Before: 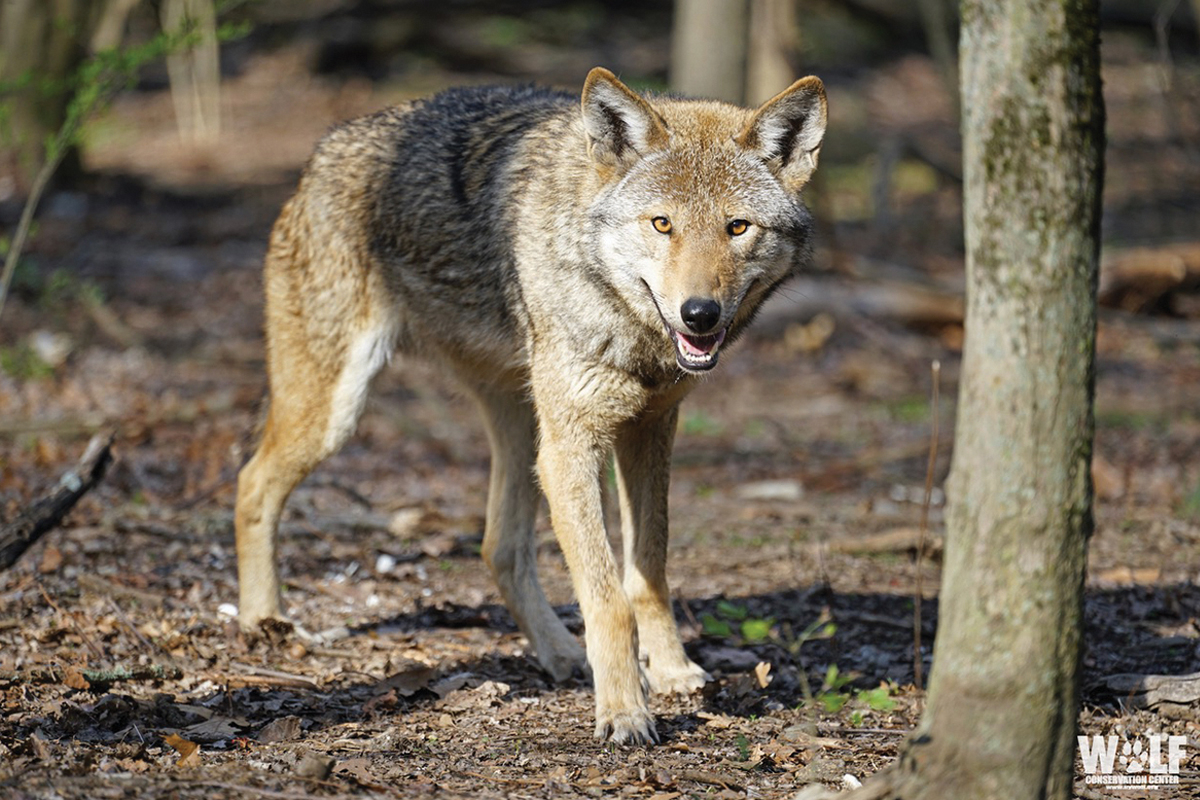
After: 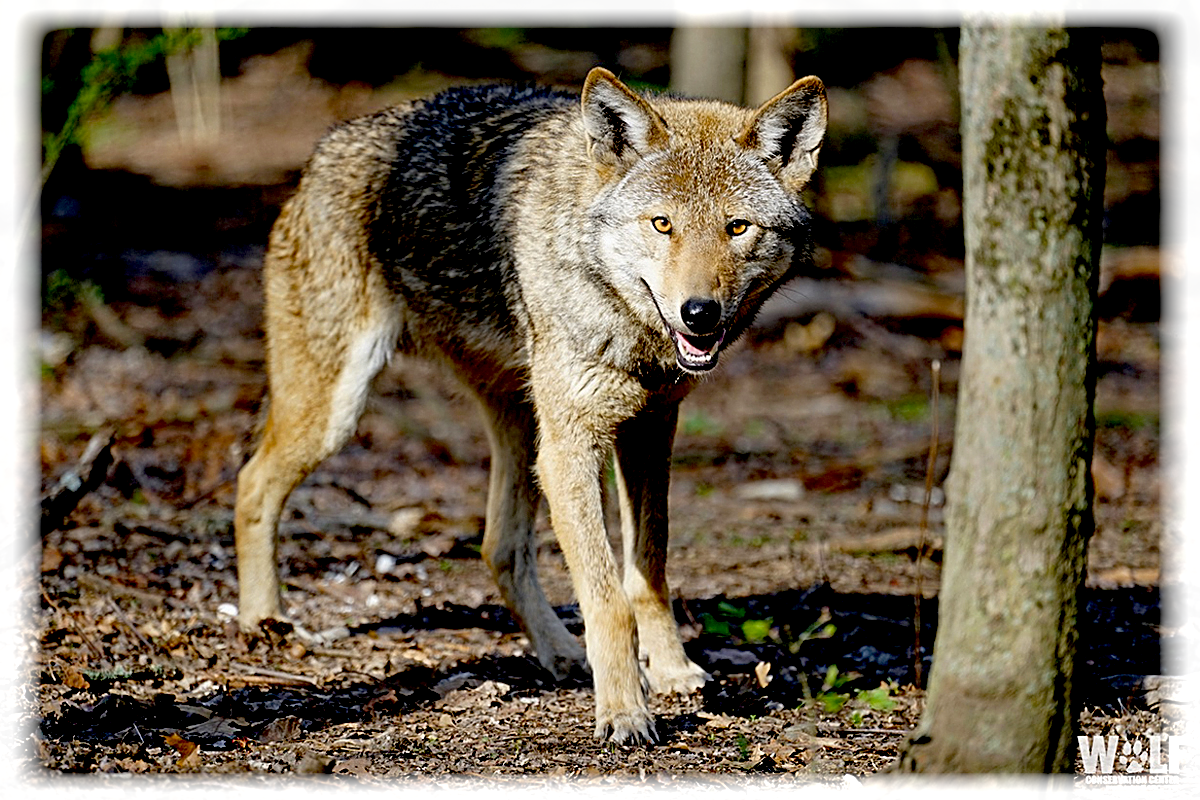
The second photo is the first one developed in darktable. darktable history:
vignetting: fall-off start 93%, fall-off radius 5%, brightness 1, saturation -0.49, automatic ratio true, width/height ratio 1.332, shape 0.04, unbound false
exposure: black level correction 0.056, exposure -0.039 EV, compensate highlight preservation false
sharpen: on, module defaults
